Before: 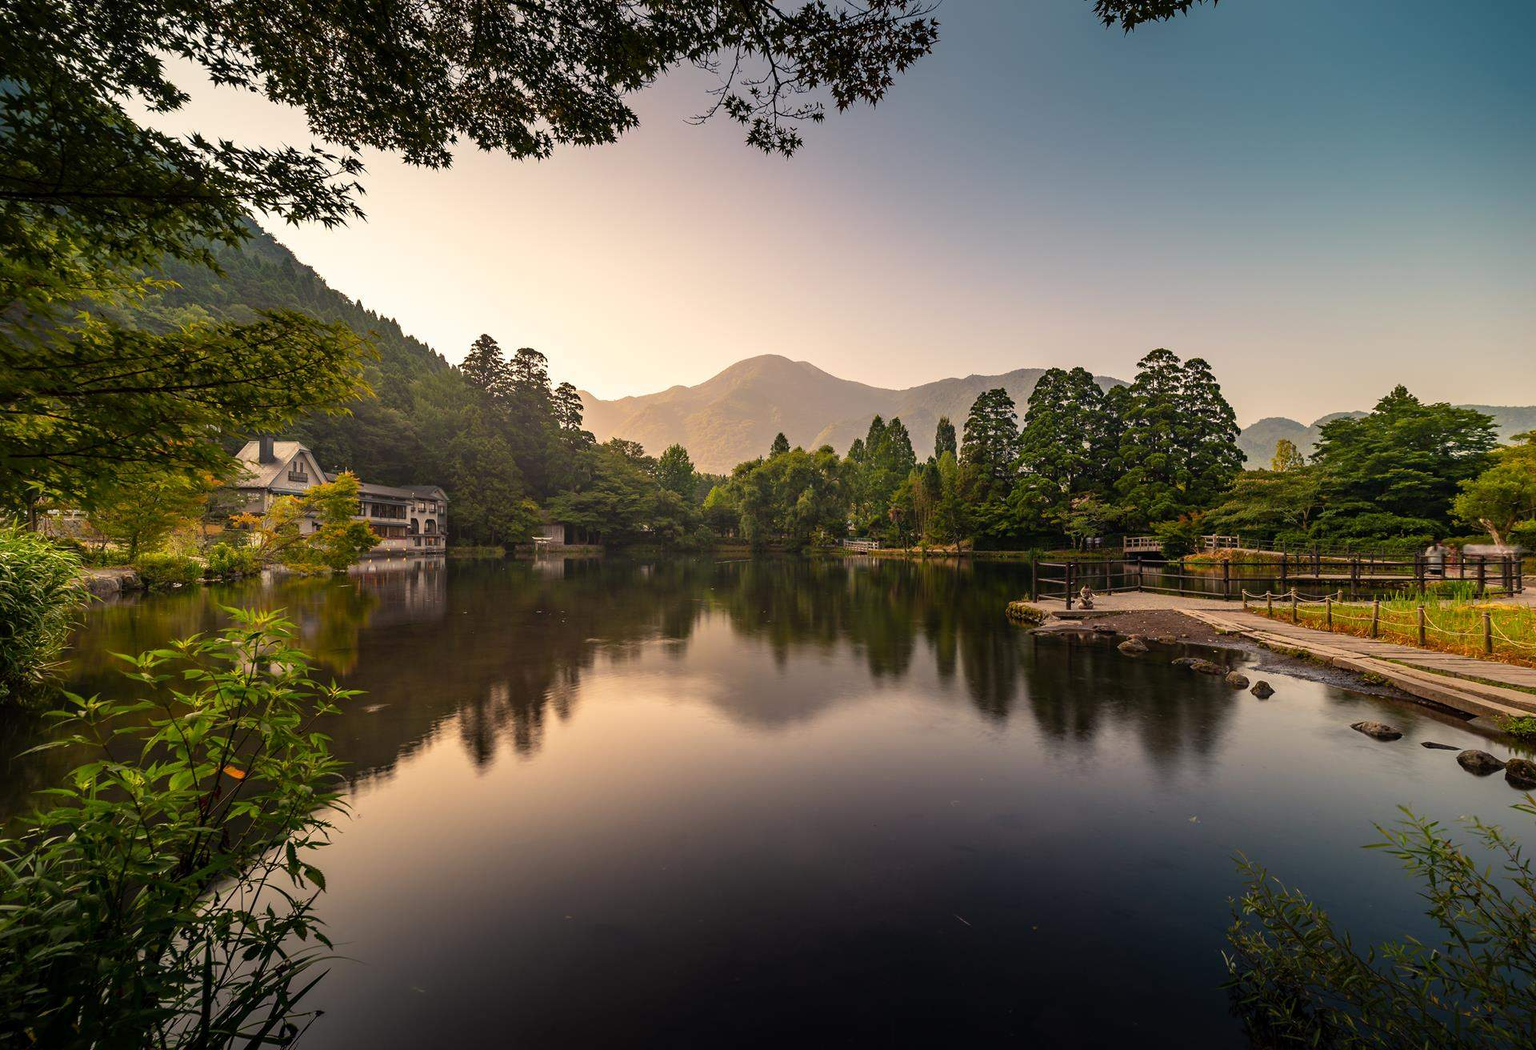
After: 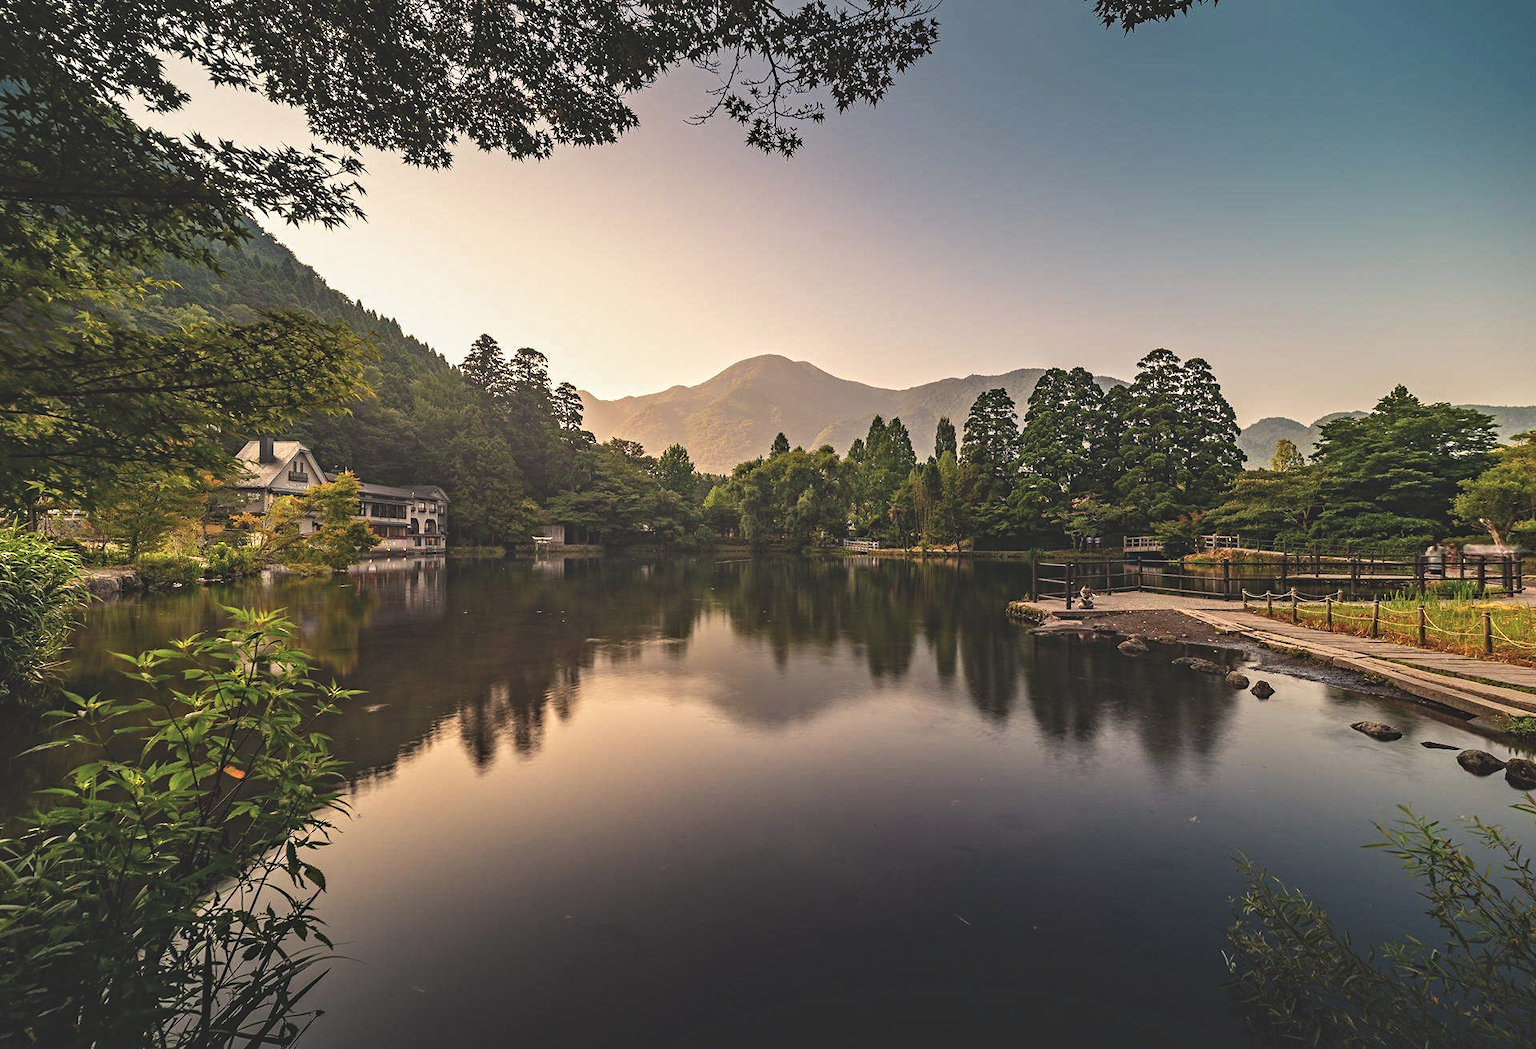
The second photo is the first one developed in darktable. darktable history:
exposure: black level correction -0.025, exposure -0.117 EV, compensate highlight preservation false
contrast equalizer: octaves 7, y [[0.502, 0.517, 0.543, 0.576, 0.611, 0.631], [0.5 ×6], [0.5 ×6], [0 ×6], [0 ×6]]
